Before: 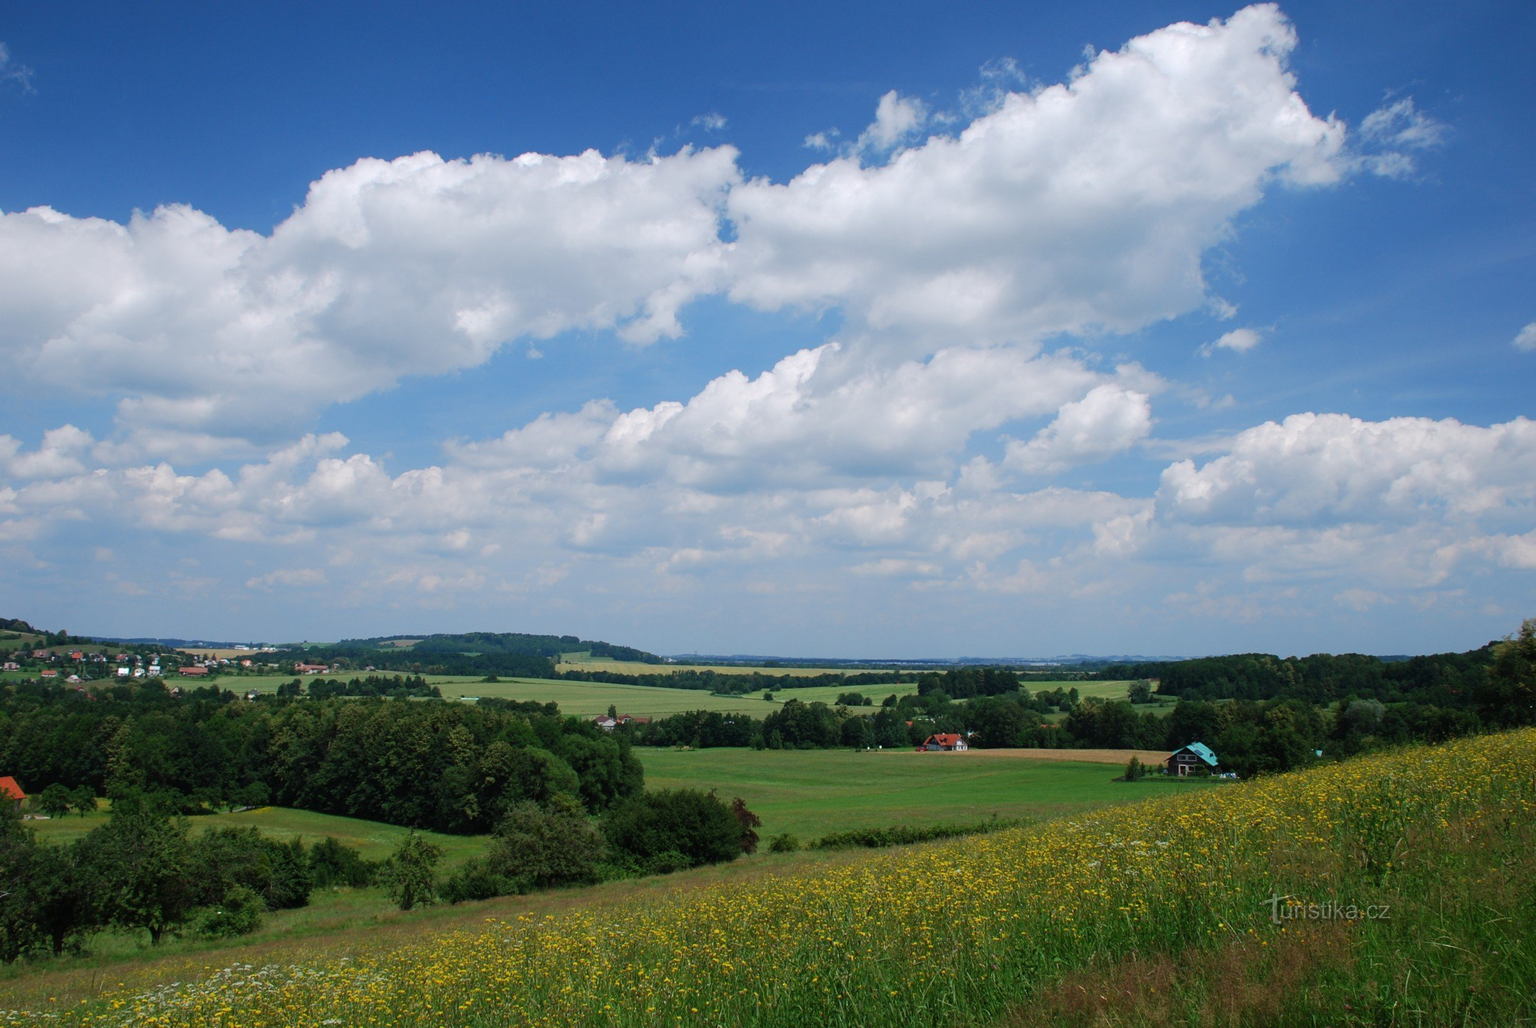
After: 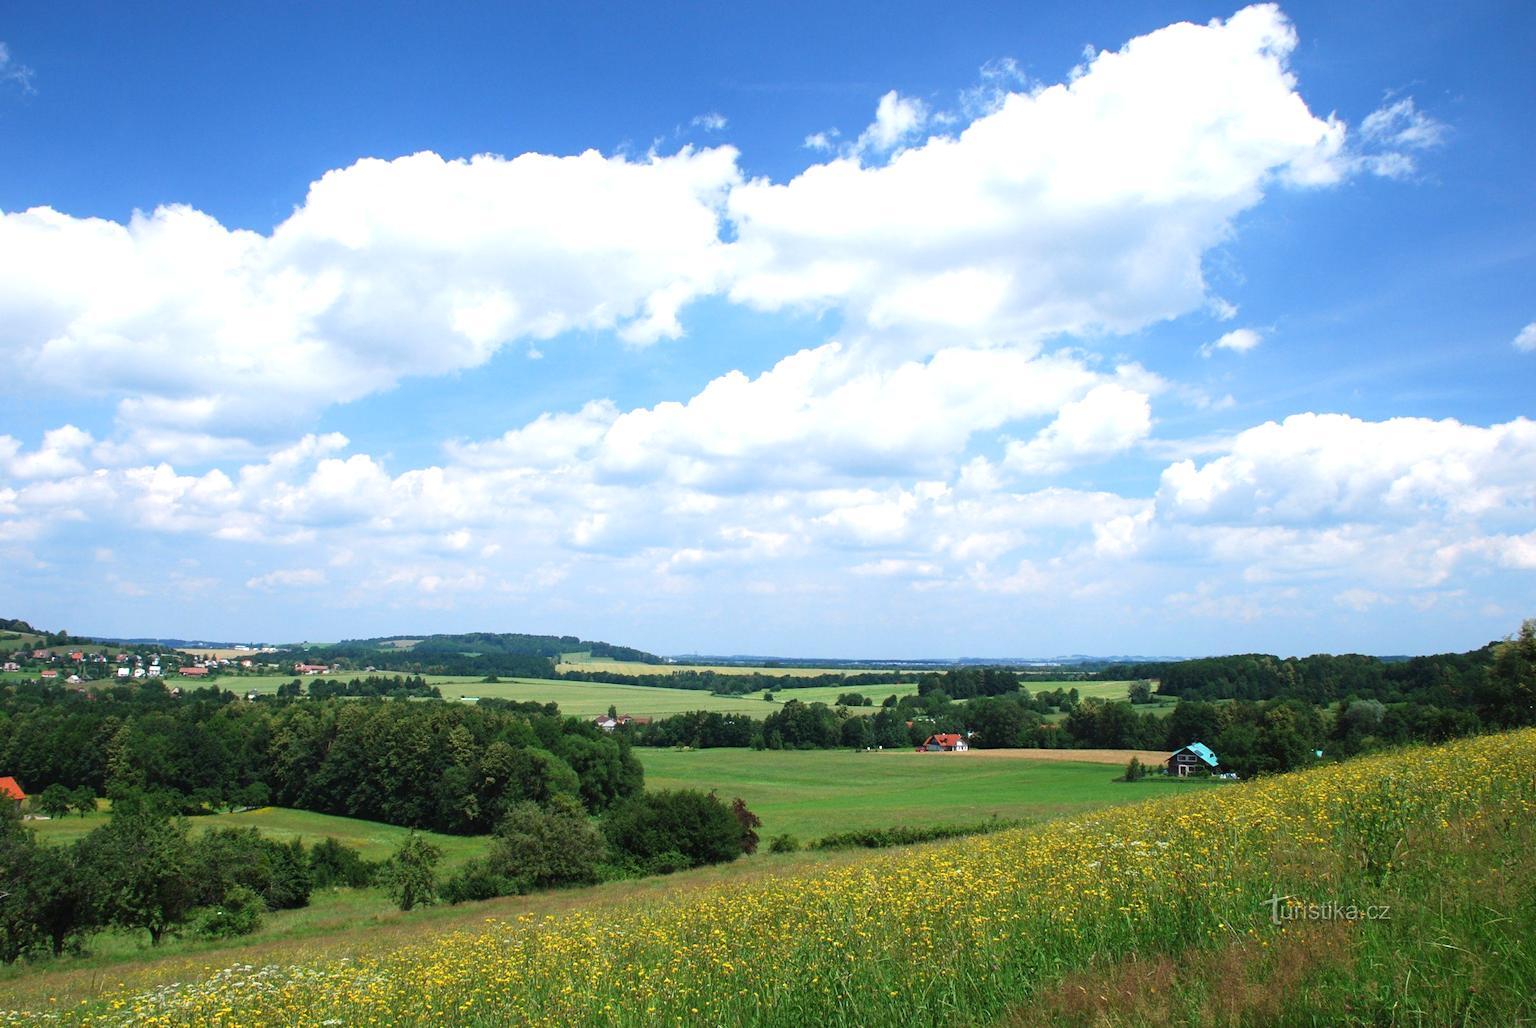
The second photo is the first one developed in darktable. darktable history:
exposure: black level correction 0, exposure 0.897 EV, compensate highlight preservation false
